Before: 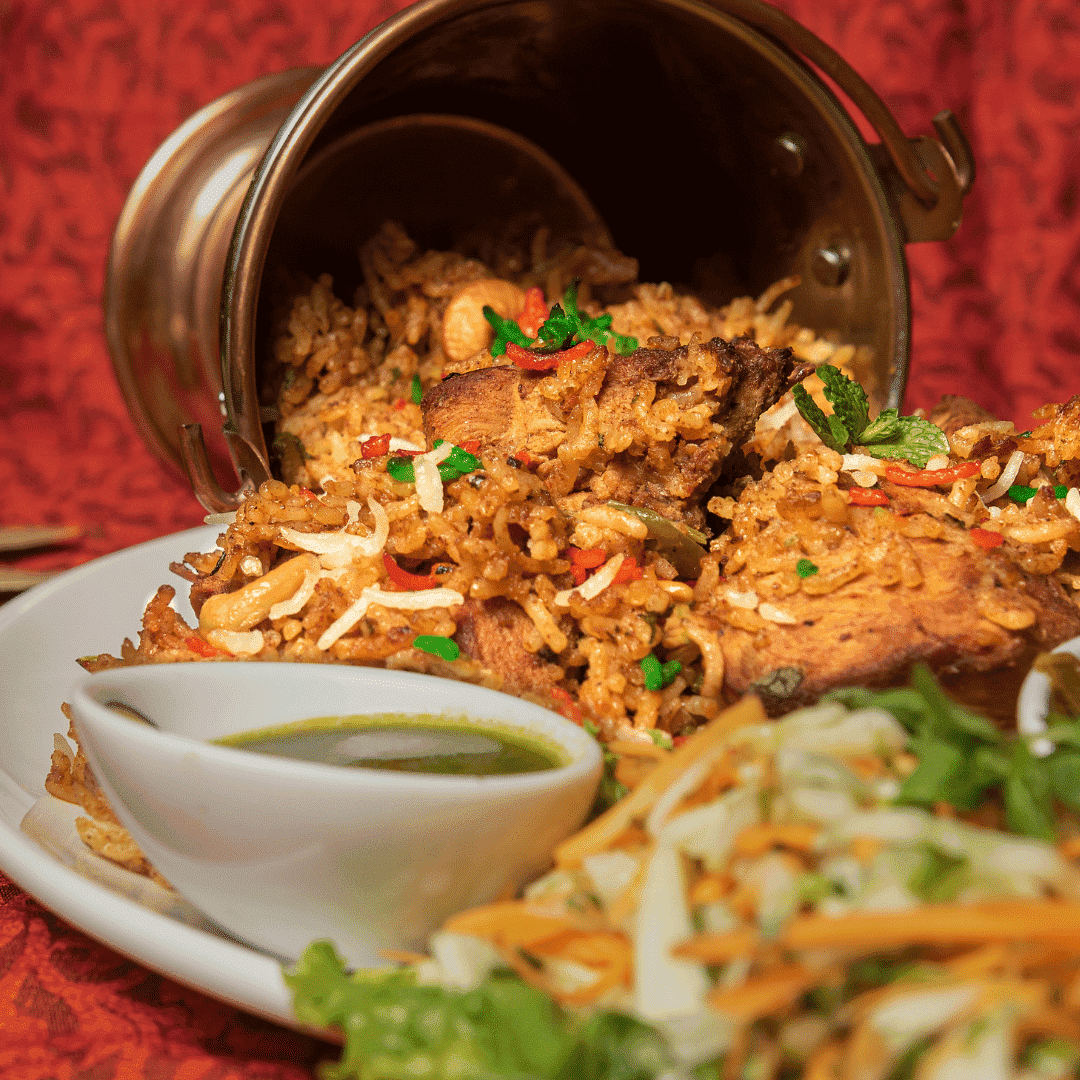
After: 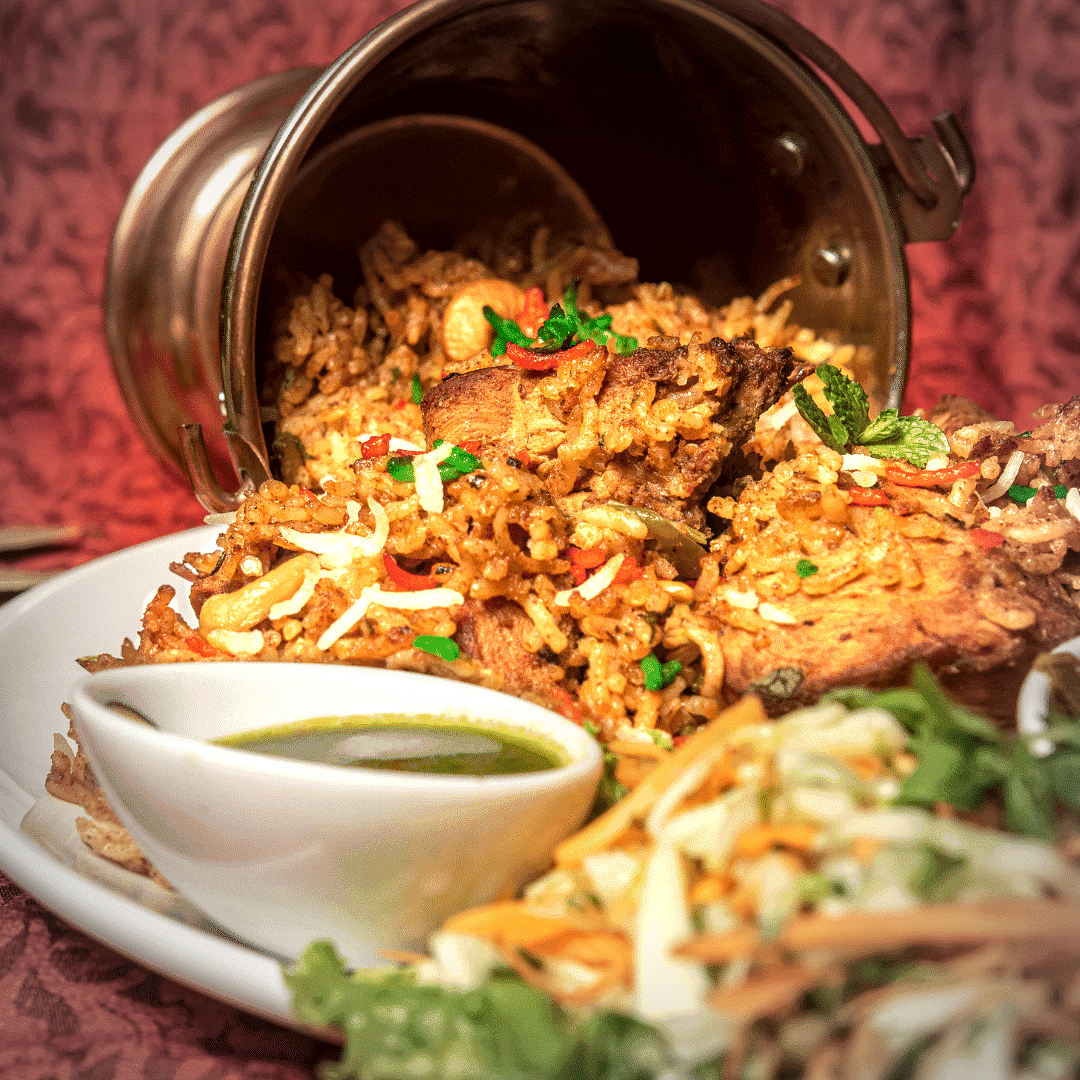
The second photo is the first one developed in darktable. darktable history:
exposure: exposure 0.6 EV, compensate highlight preservation false
local contrast: detail 130%
vignetting: fall-off start 71.74%
